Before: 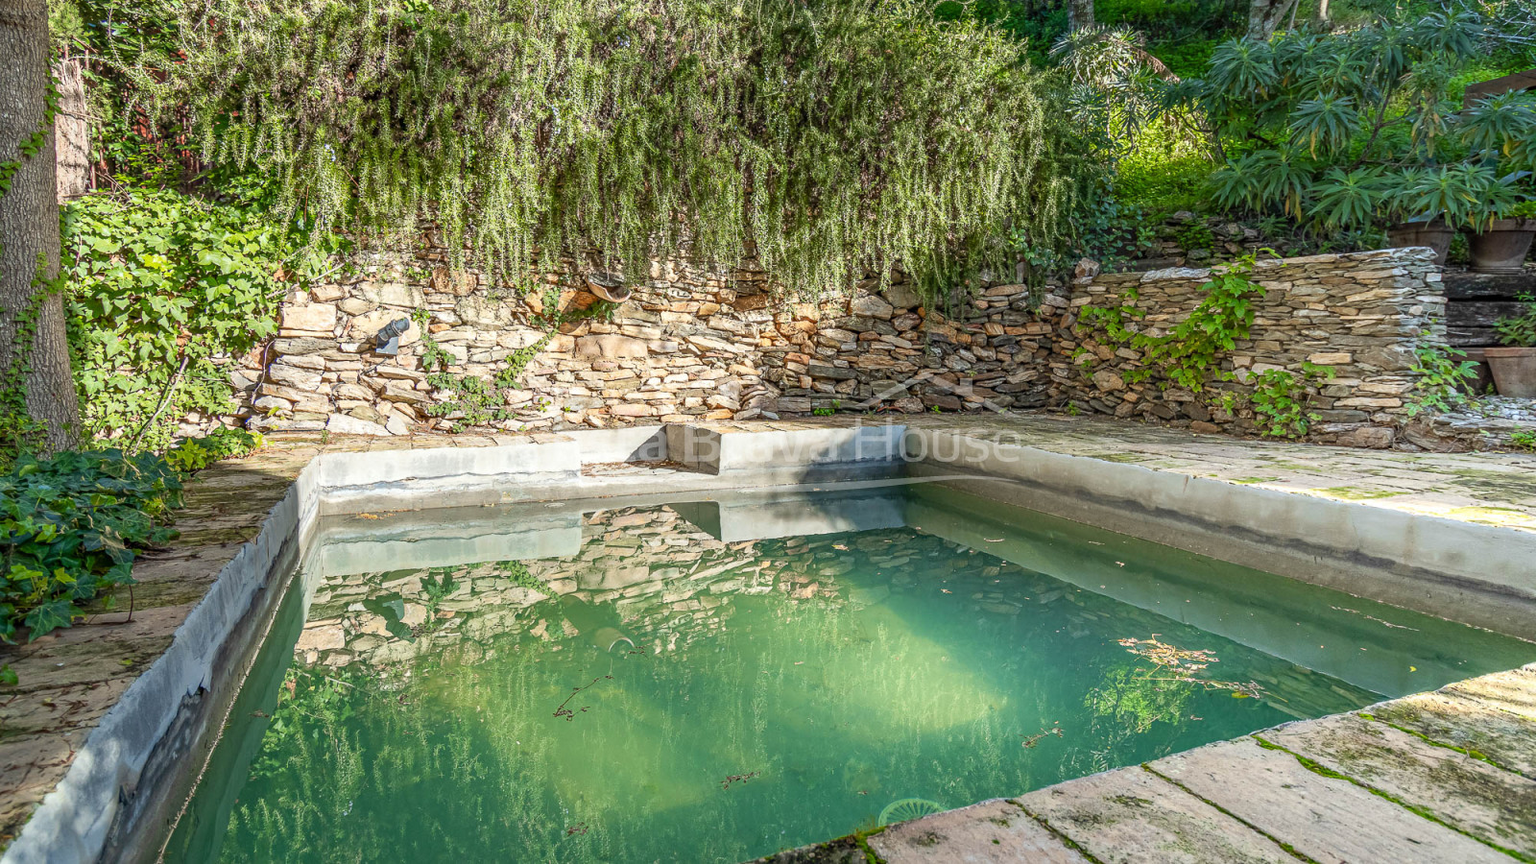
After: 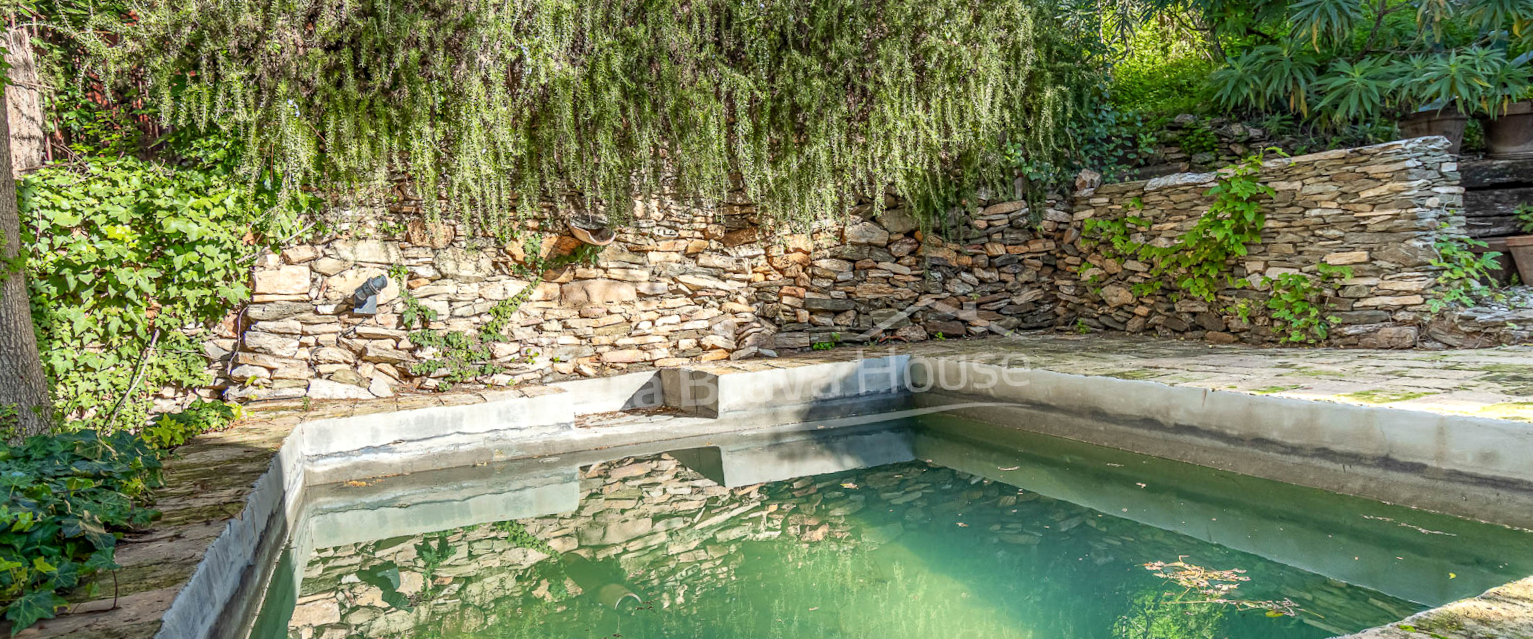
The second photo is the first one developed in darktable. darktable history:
local contrast: mode bilateral grid, contrast 20, coarseness 50, detail 120%, midtone range 0.2
rotate and perspective: rotation -3.52°, crop left 0.036, crop right 0.964, crop top 0.081, crop bottom 0.919
crop: top 5.667%, bottom 17.637%
